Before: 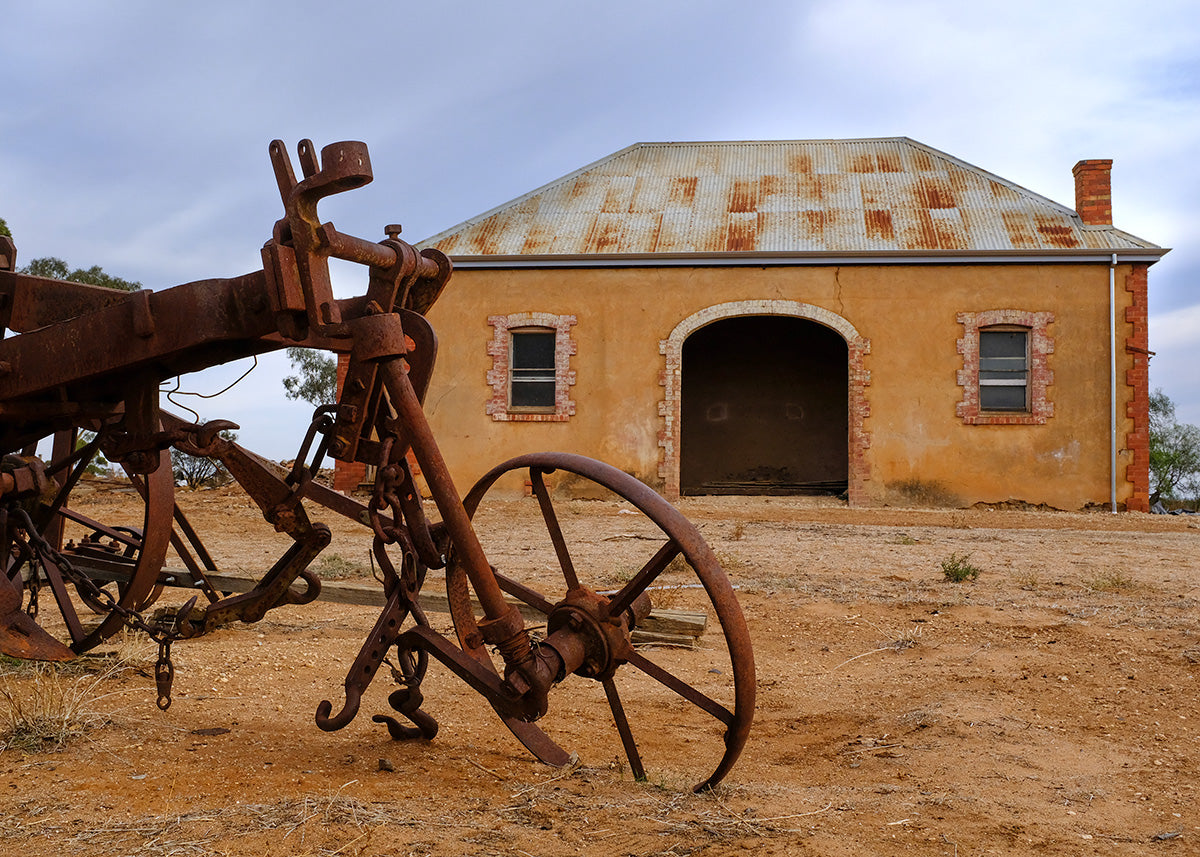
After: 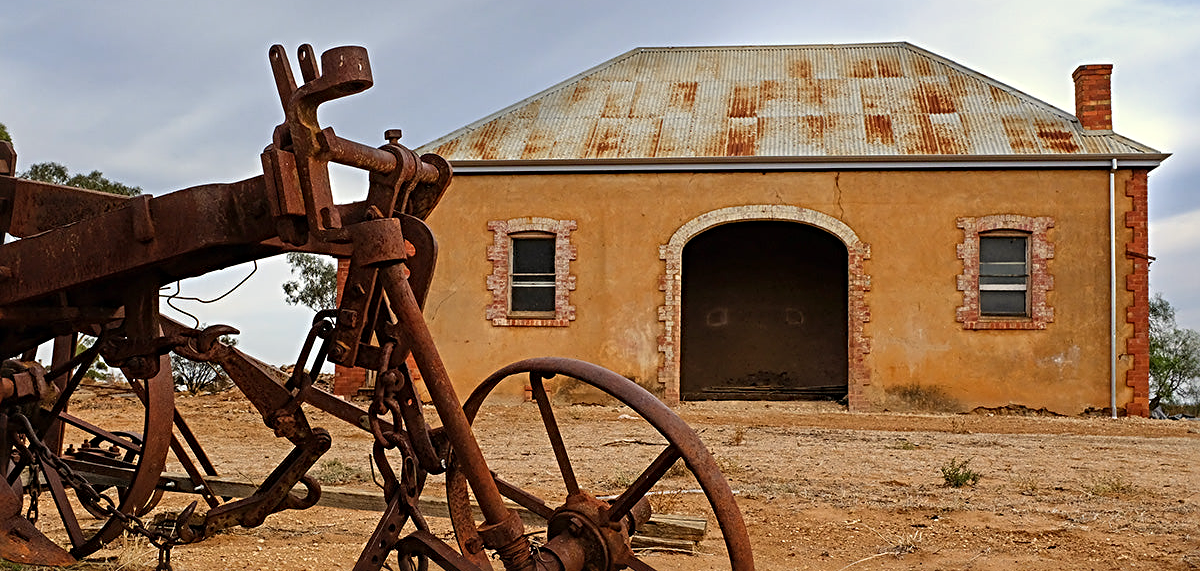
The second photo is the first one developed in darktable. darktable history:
white balance: red 1.029, blue 0.92
sharpen: radius 4
crop: top 11.166%, bottom 22.168%
shadows and highlights: shadows 37.27, highlights -28.18, soften with gaussian
